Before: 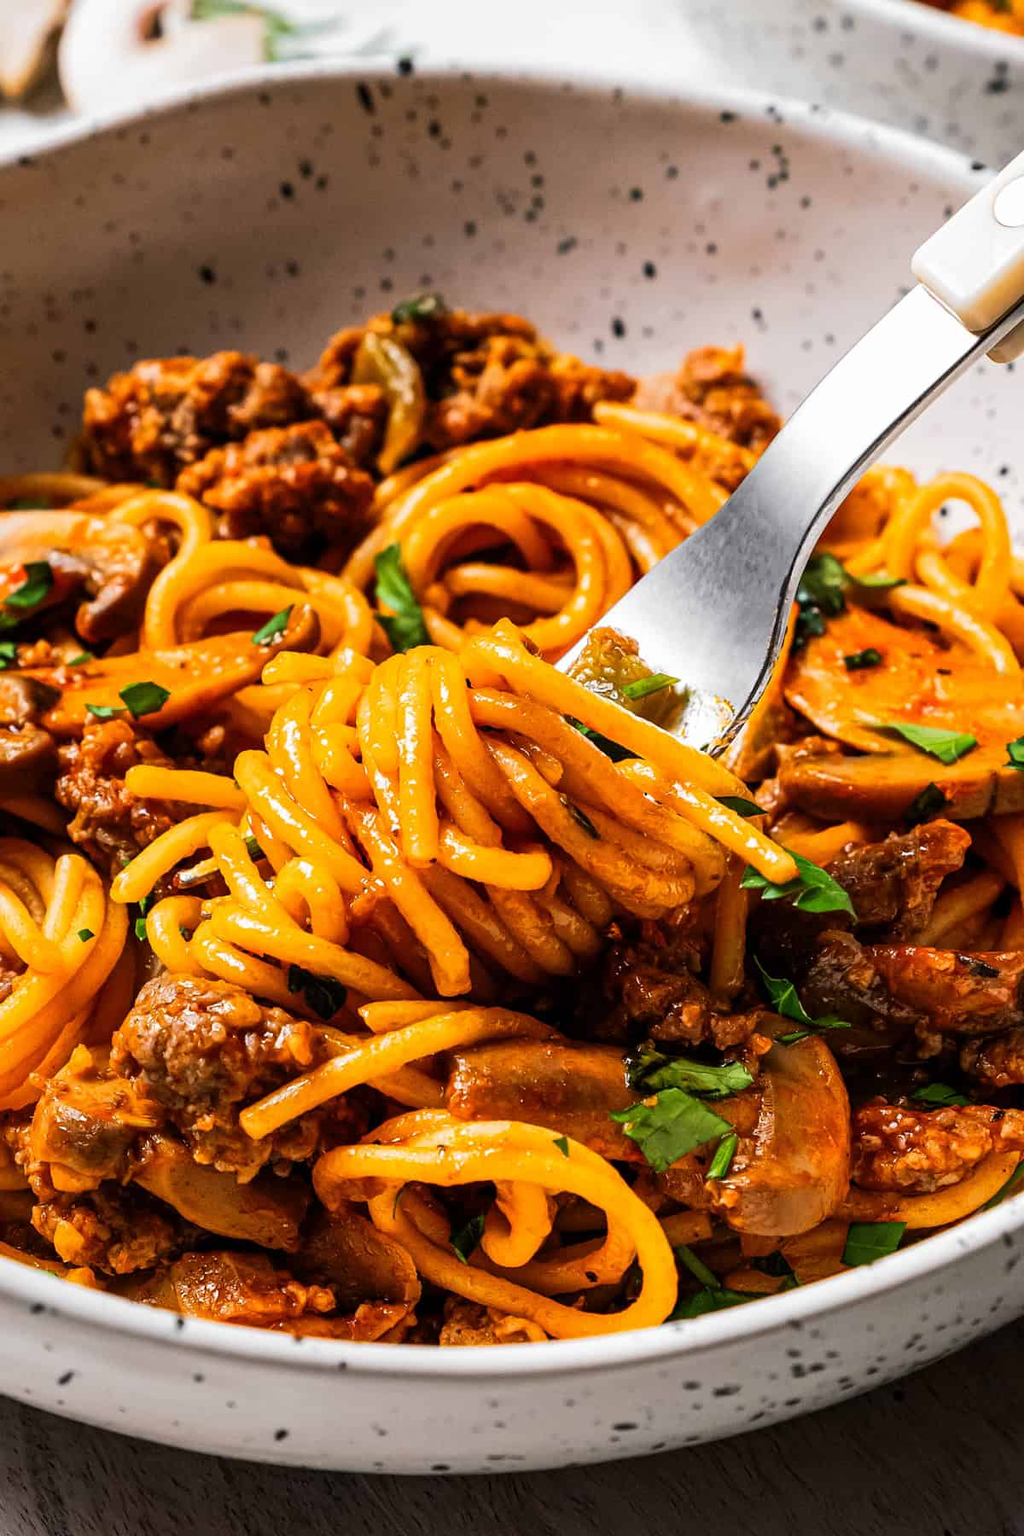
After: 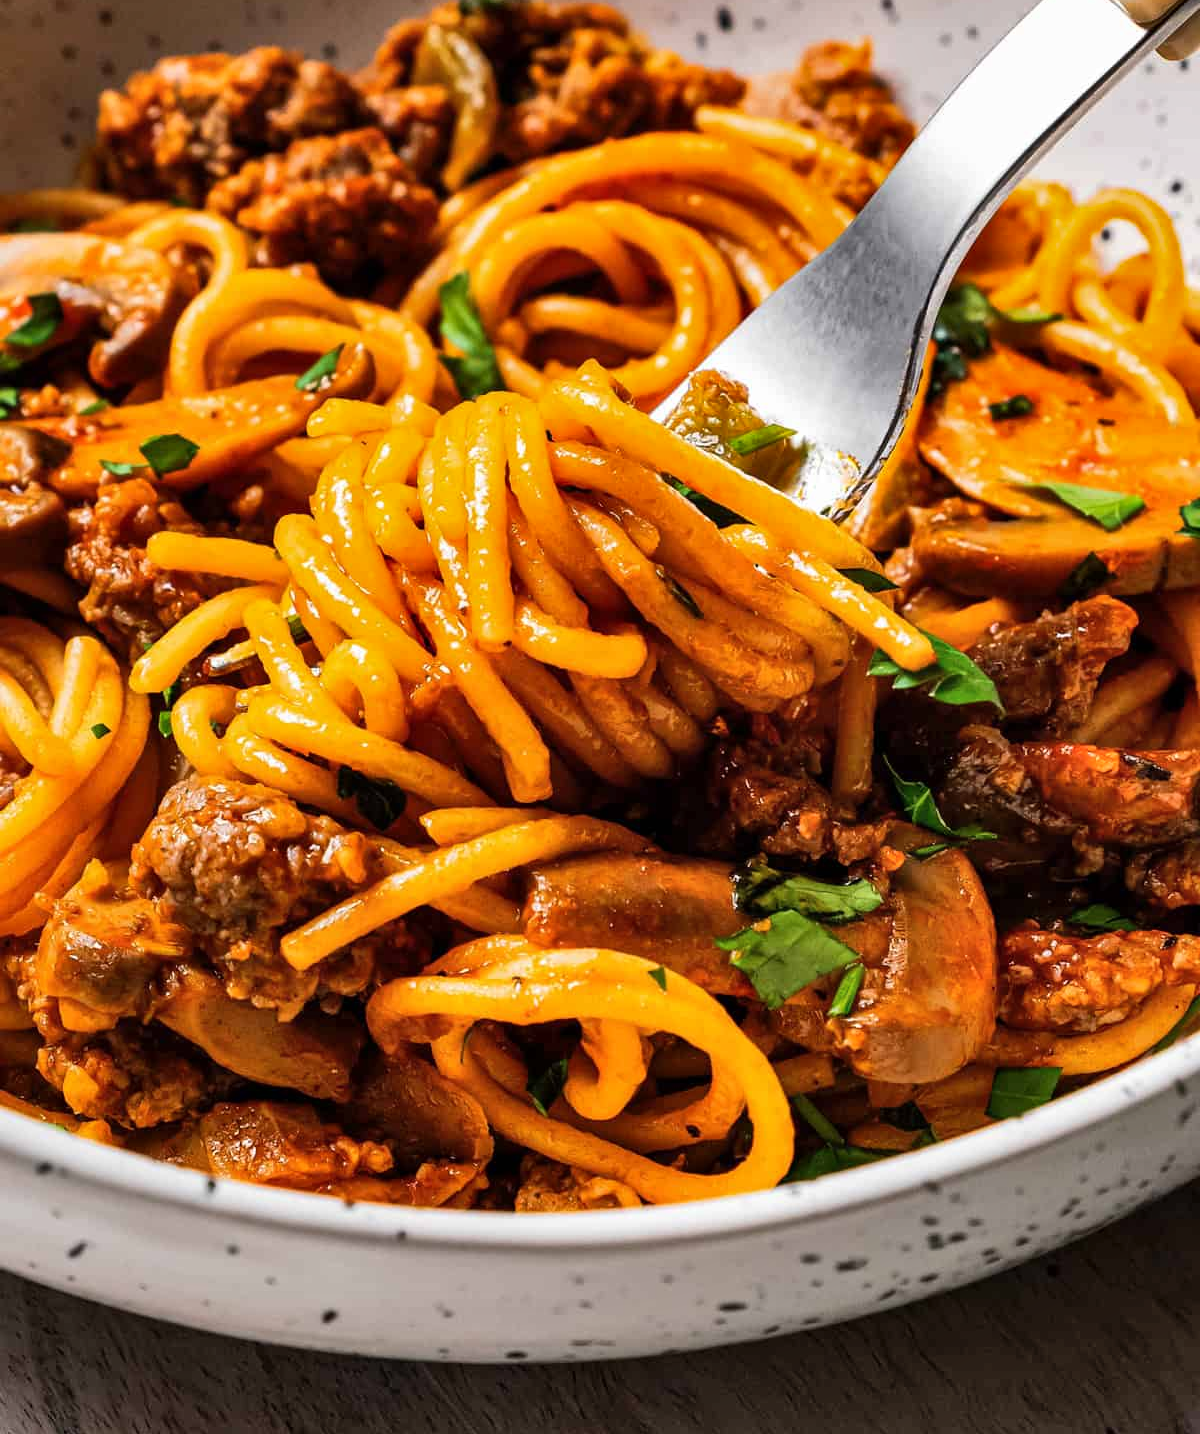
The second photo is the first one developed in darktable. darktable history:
crop and rotate: top 20.295%
shadows and highlights: soften with gaussian
